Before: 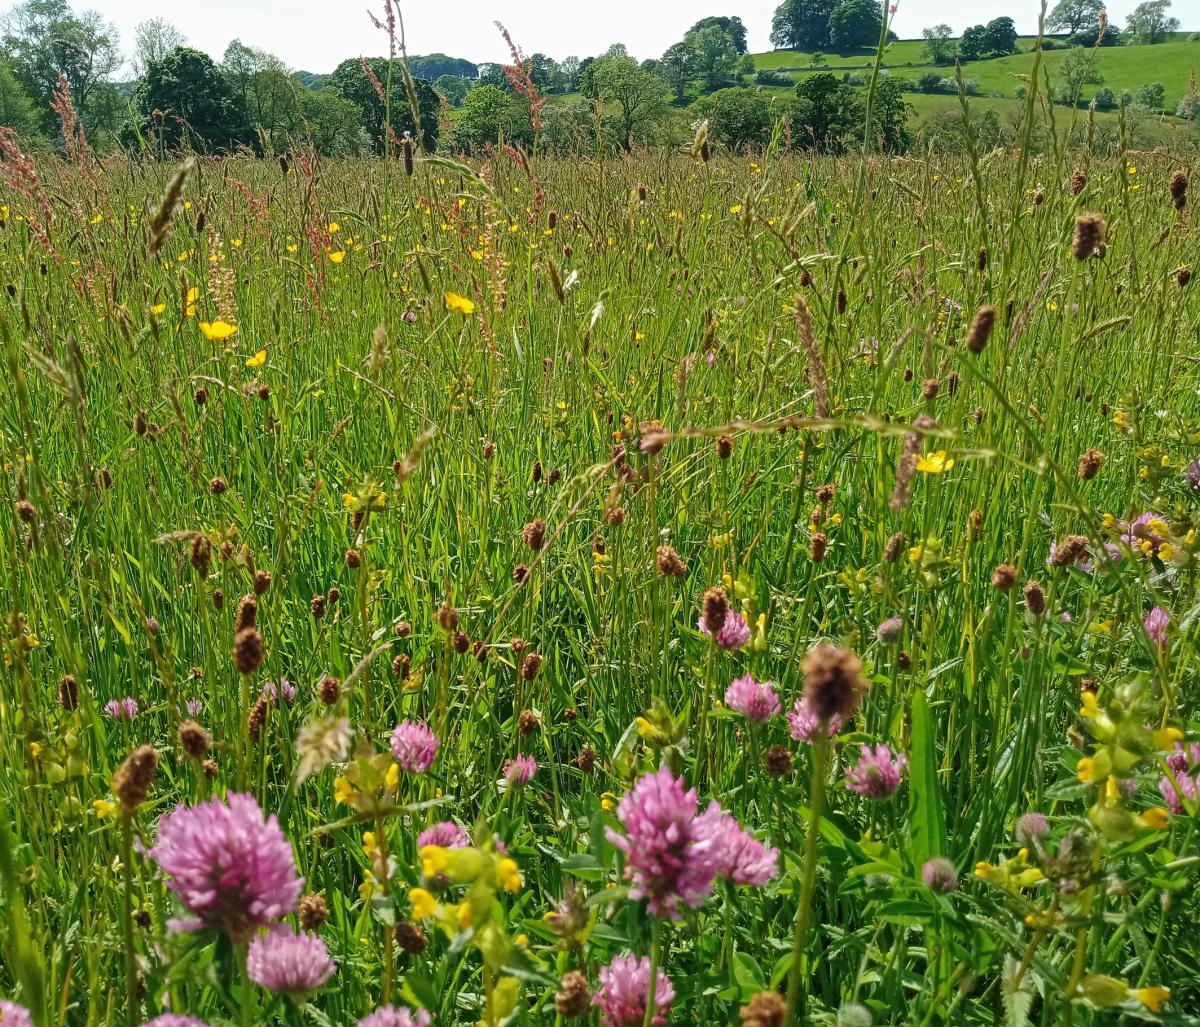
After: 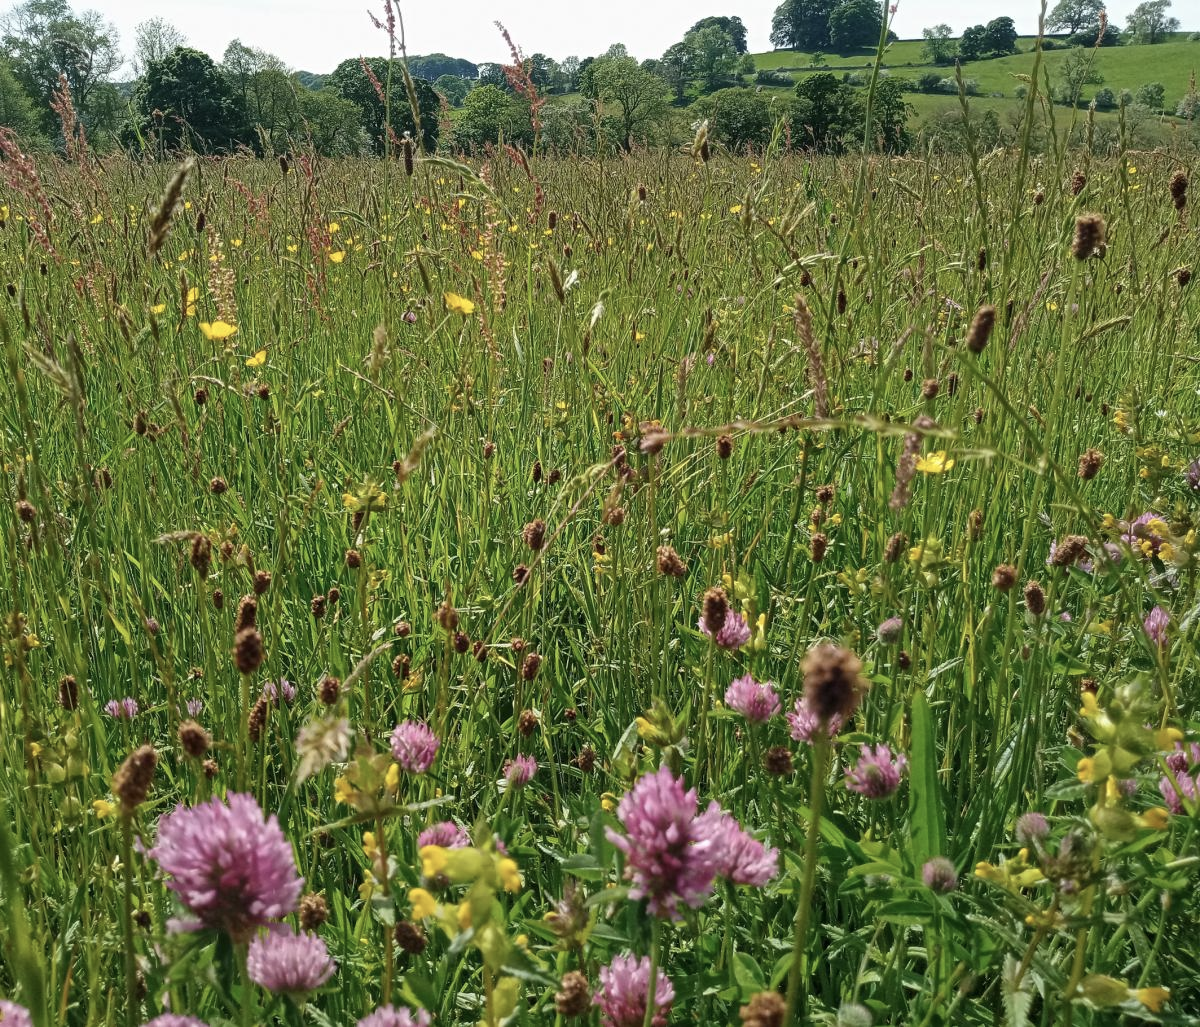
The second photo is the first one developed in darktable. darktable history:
base curve: curves: ch0 [(0, 0) (0.303, 0.277) (1, 1)]
contrast brightness saturation: contrast 0.06, brightness -0.01, saturation -0.23
